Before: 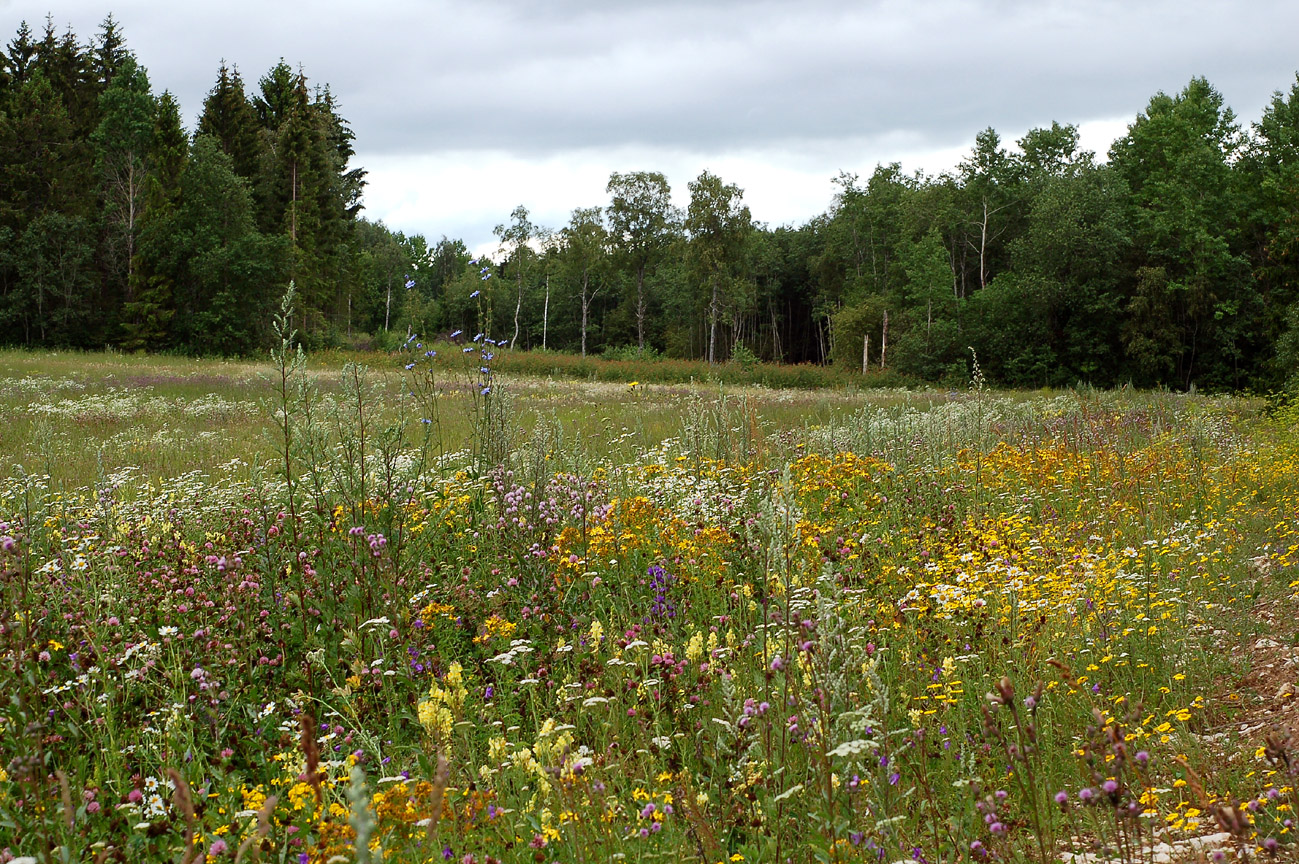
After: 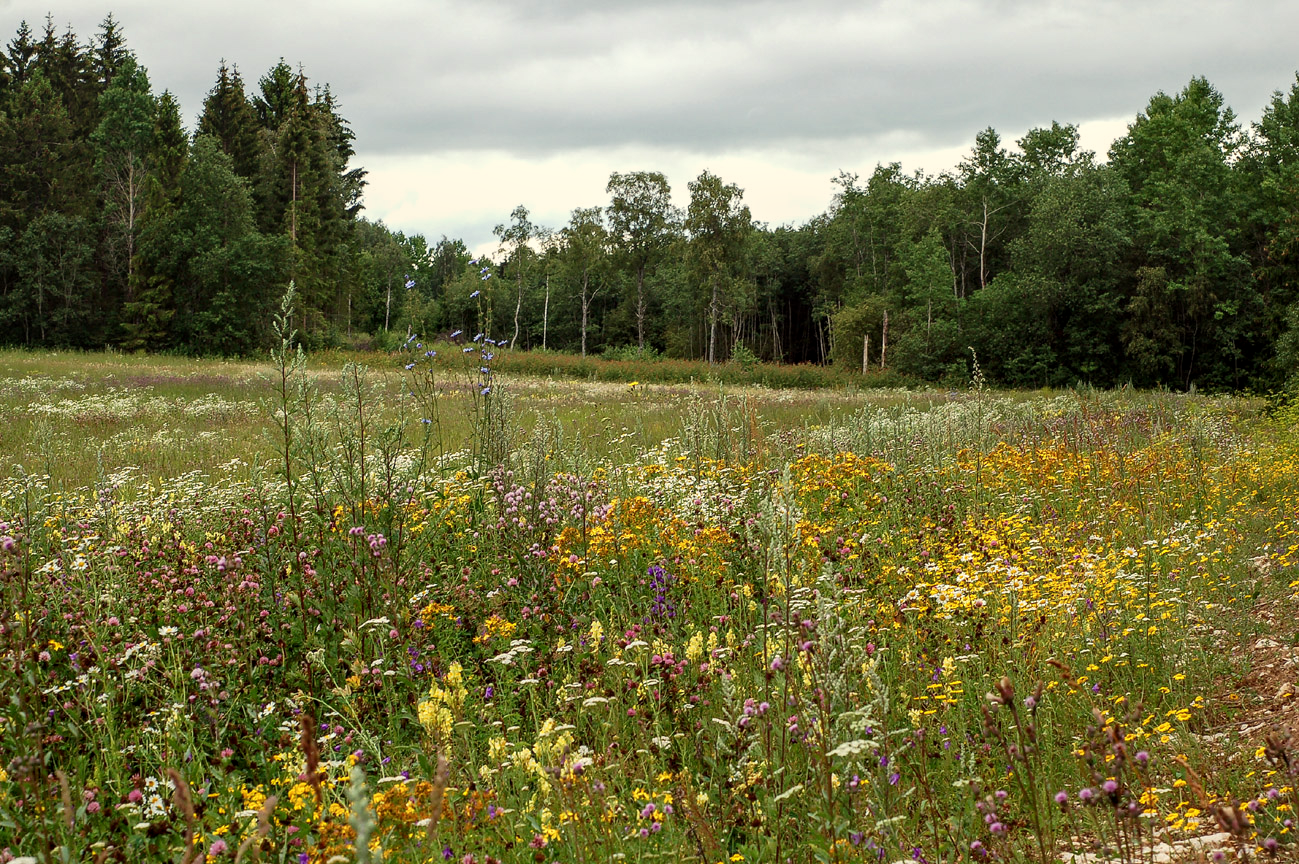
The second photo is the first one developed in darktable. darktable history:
white balance: red 1.029, blue 0.92
local contrast: on, module defaults
